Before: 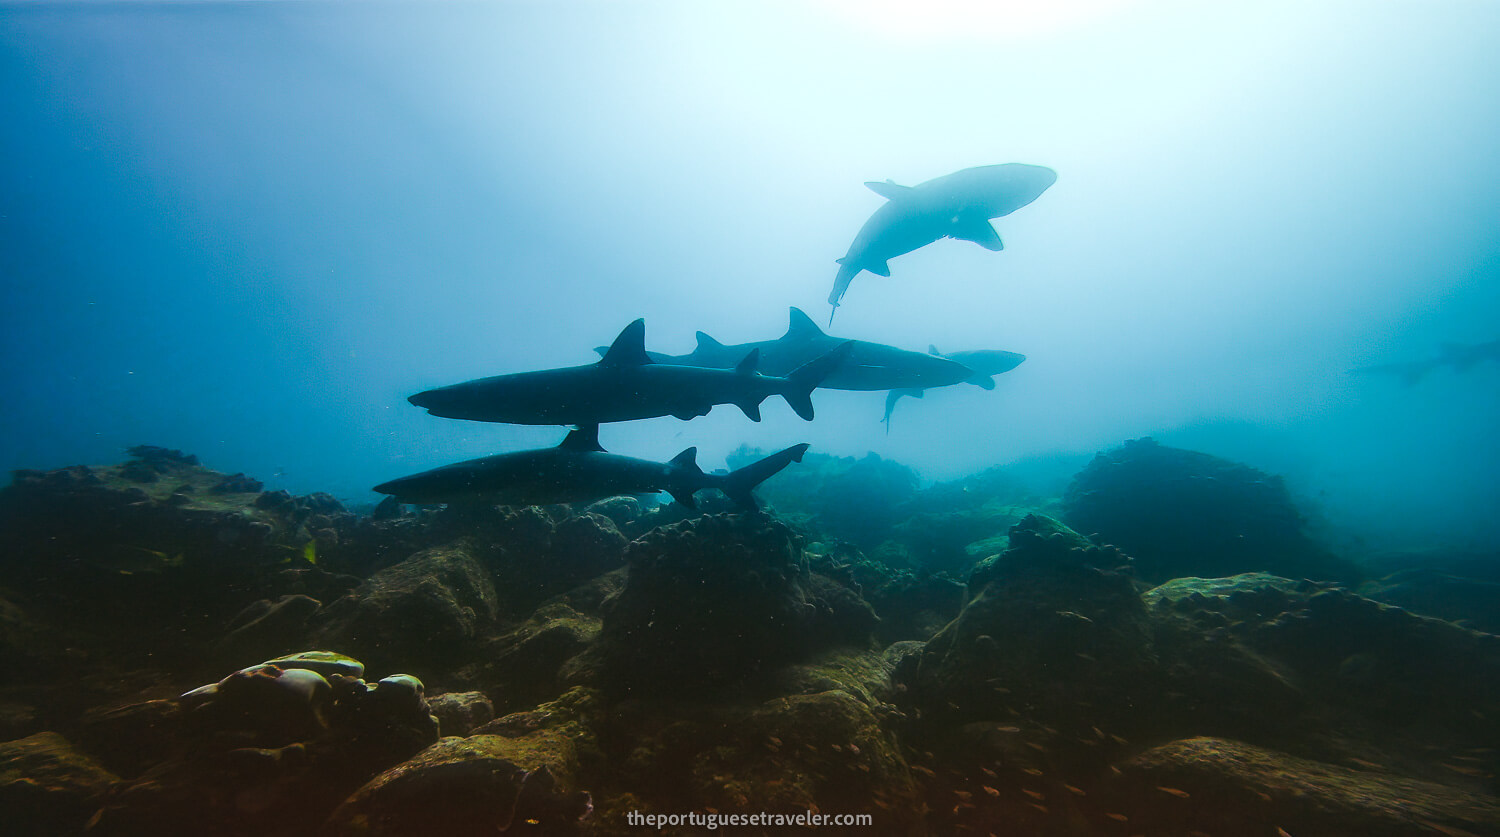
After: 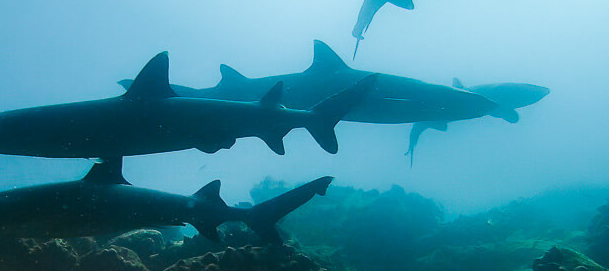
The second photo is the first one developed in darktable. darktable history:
crop: left 31.734%, top 31.961%, right 27.621%, bottom 35.6%
